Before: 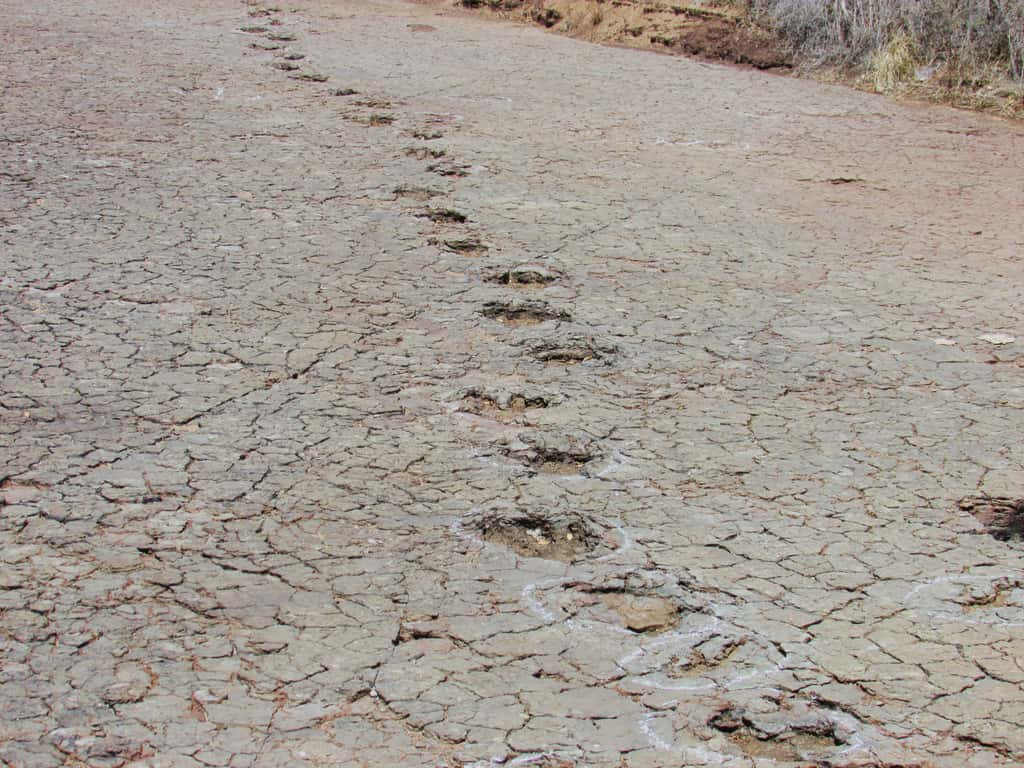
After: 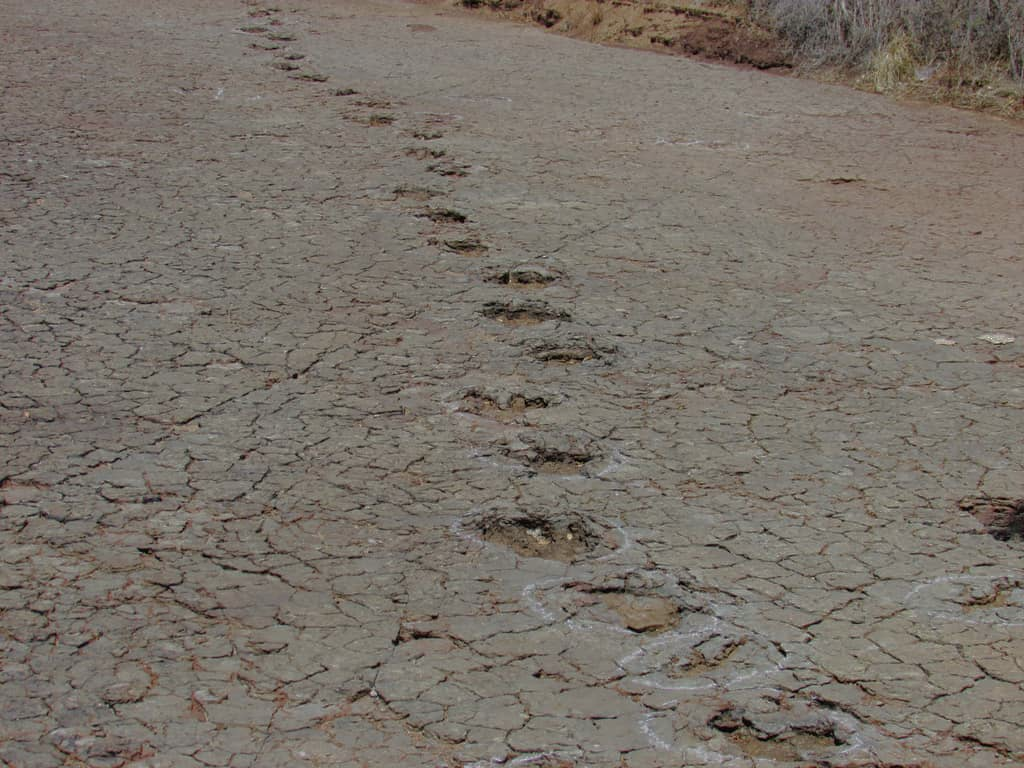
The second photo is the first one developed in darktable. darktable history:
color correction: highlights b* 3
base curve: curves: ch0 [(0, 0) (0.826, 0.587) (1, 1)]
